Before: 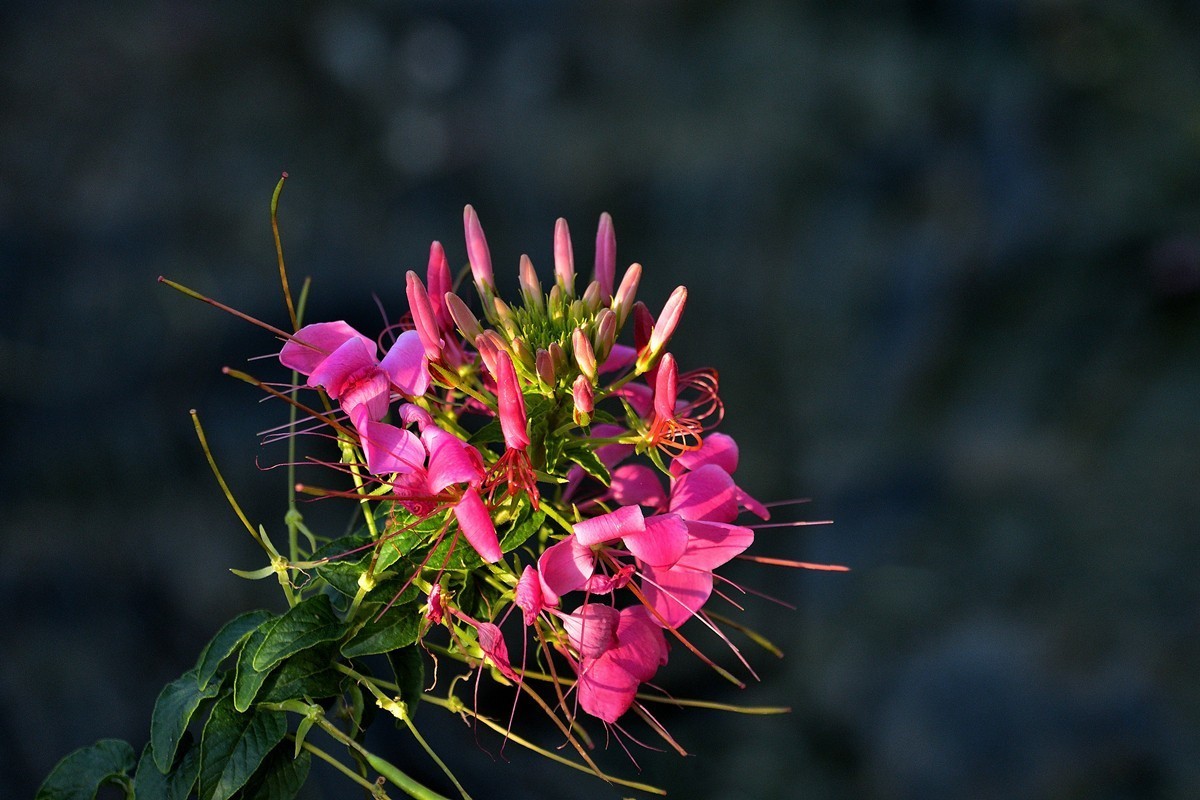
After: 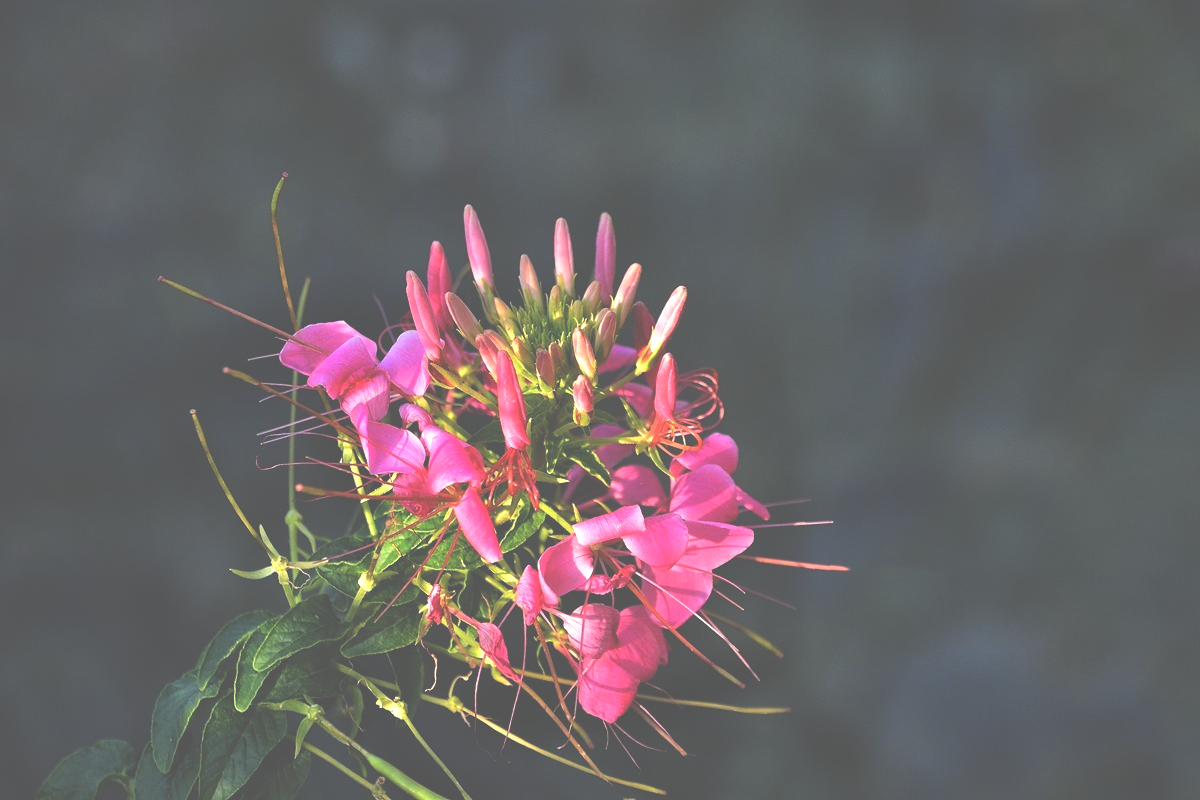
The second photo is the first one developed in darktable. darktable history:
exposure: black level correction -0.07, exposure 0.503 EV, compensate highlight preservation false
